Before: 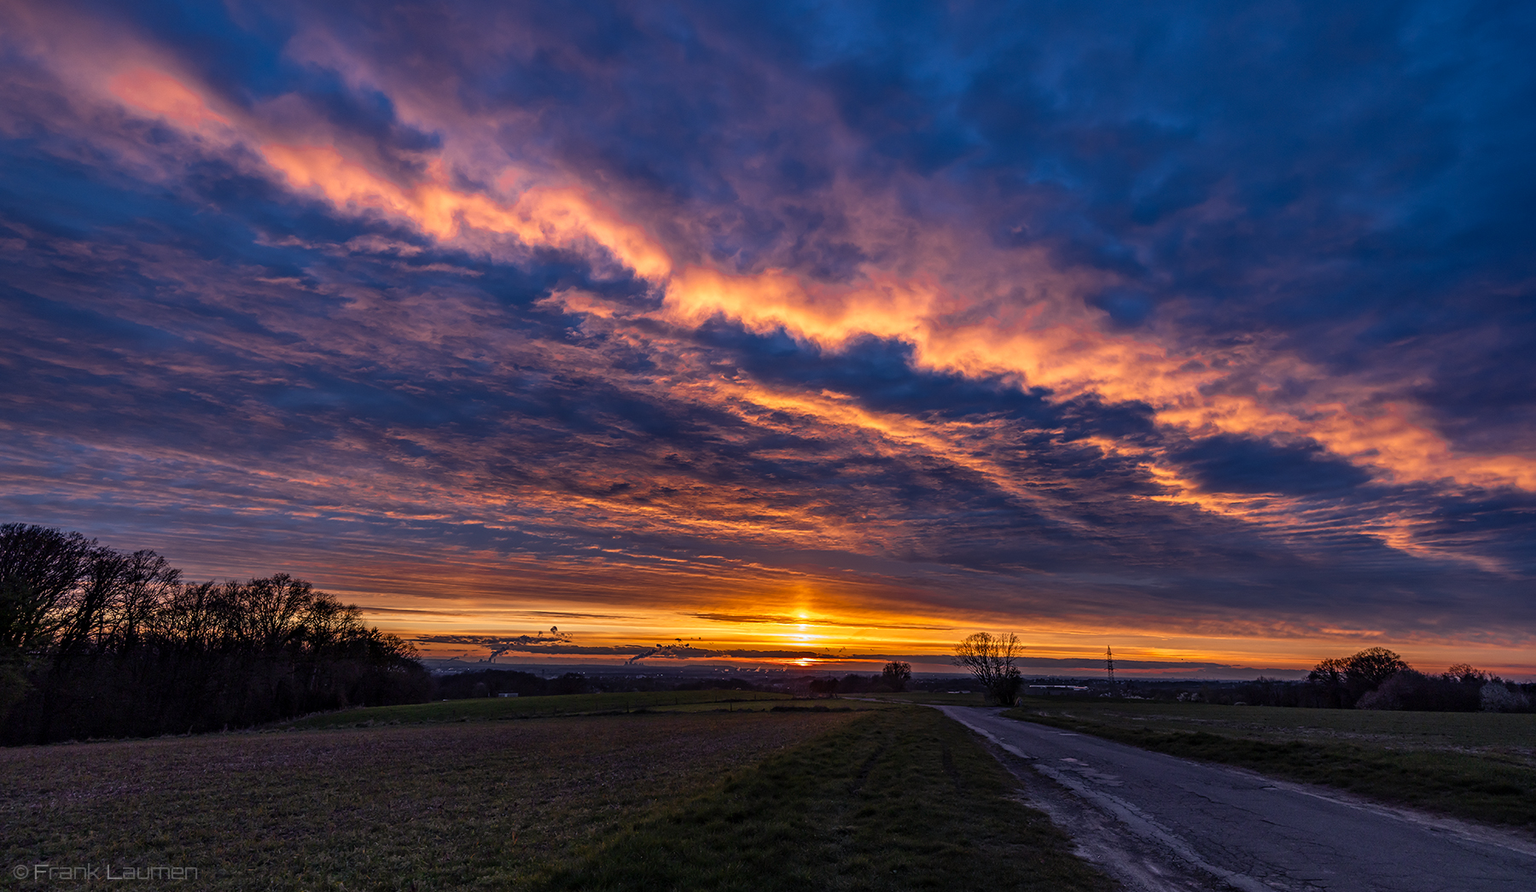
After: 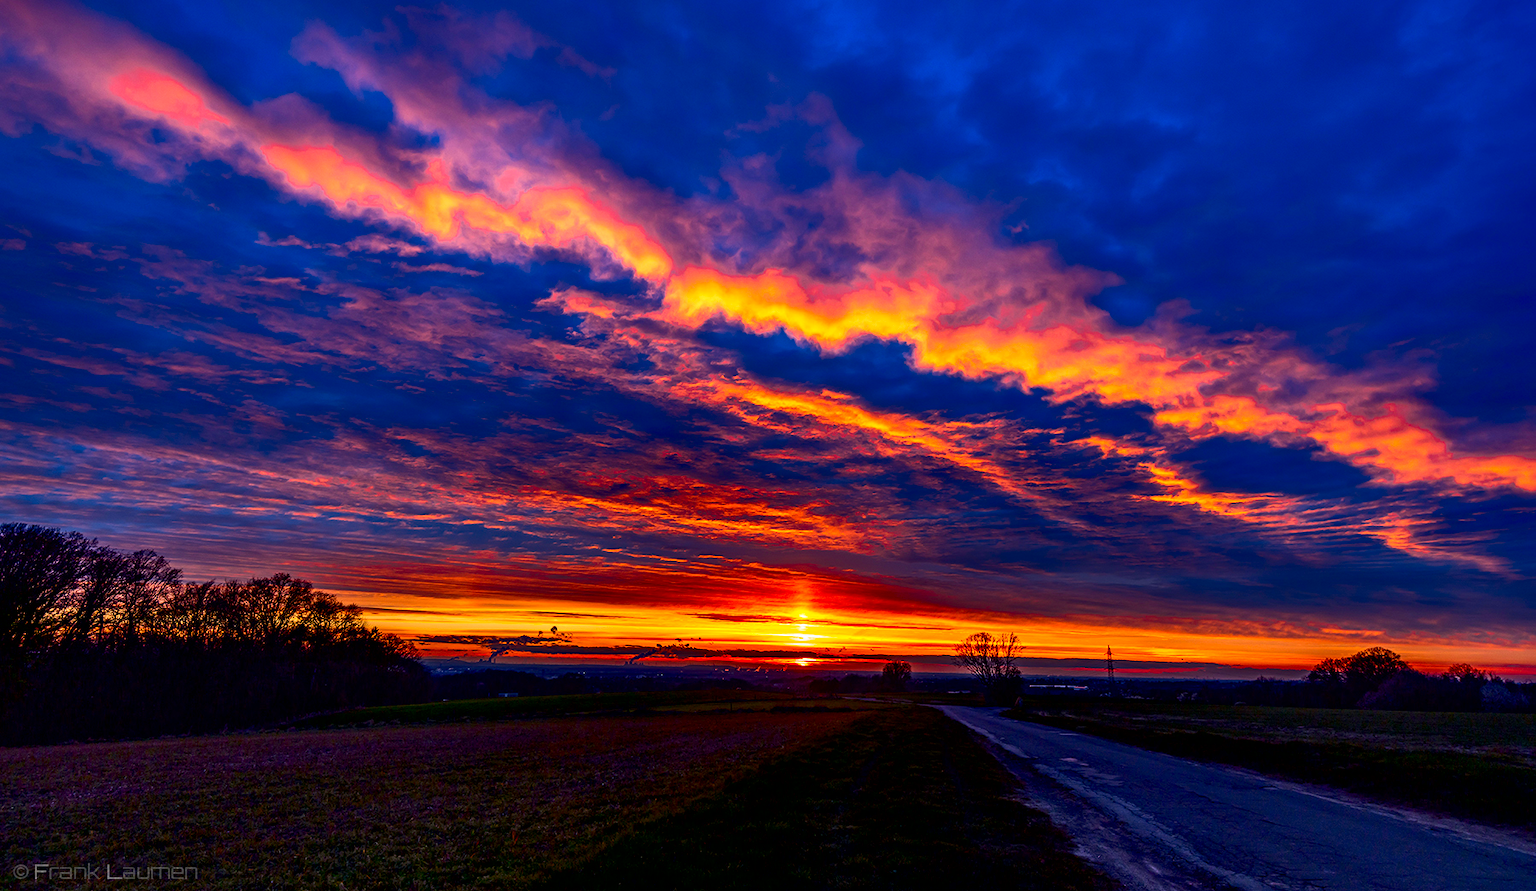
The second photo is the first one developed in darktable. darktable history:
contrast brightness saturation: contrast 0.26, brightness 0.02, saturation 0.87
exposure: black level correction 0.009, exposure 0.119 EV, compensate highlight preservation false
